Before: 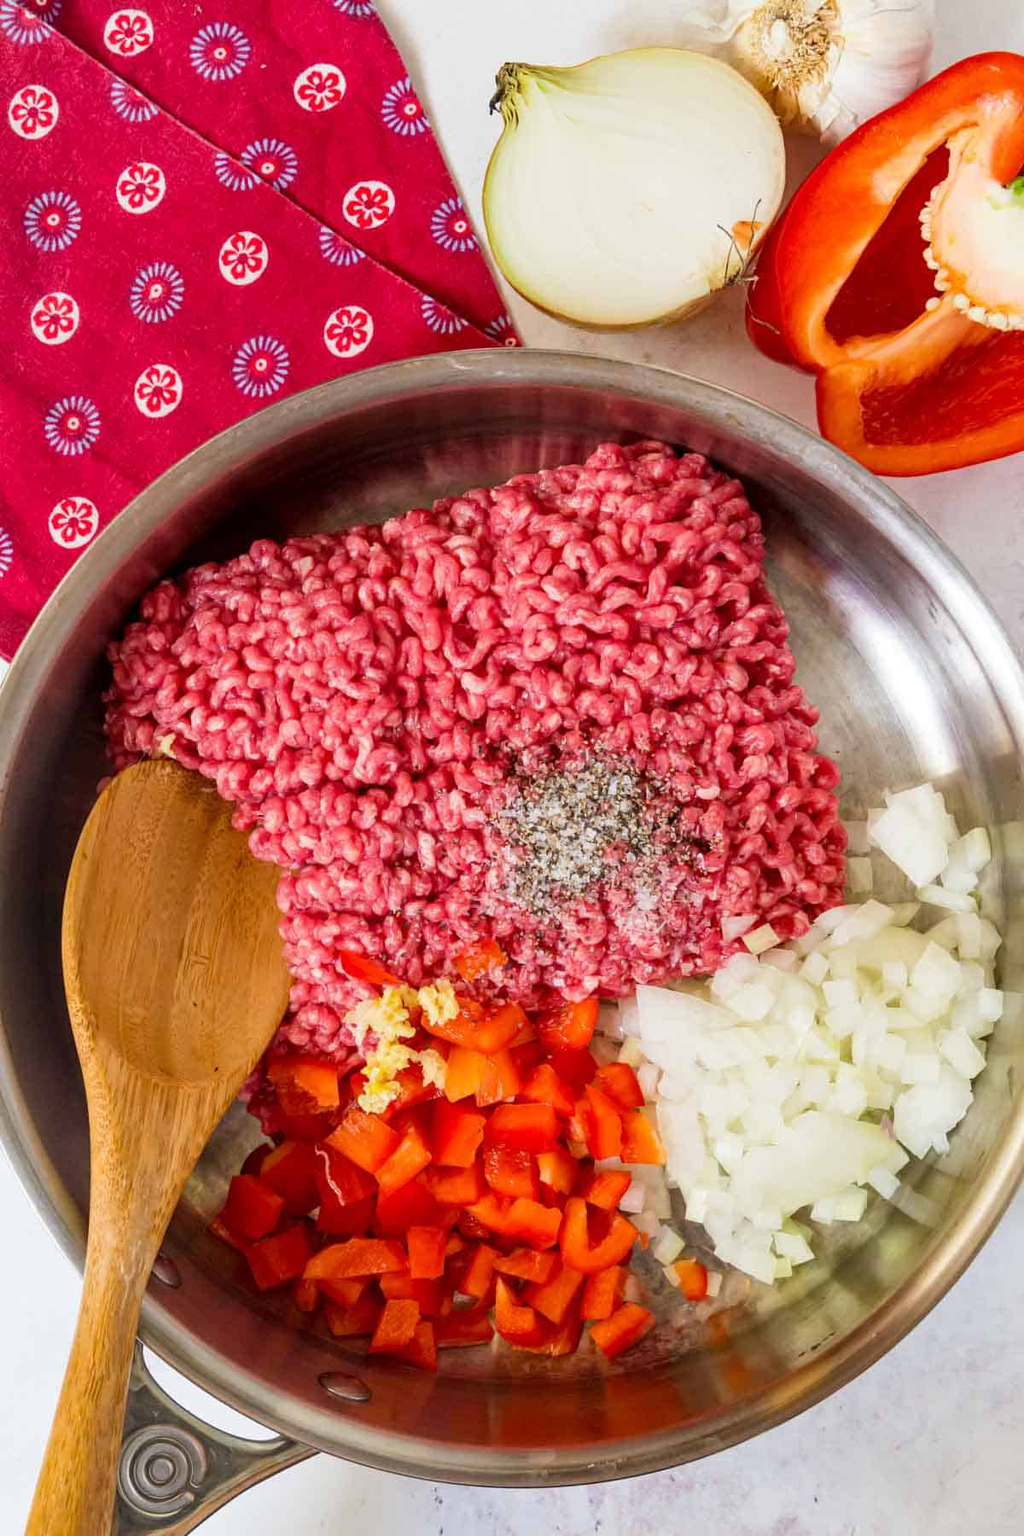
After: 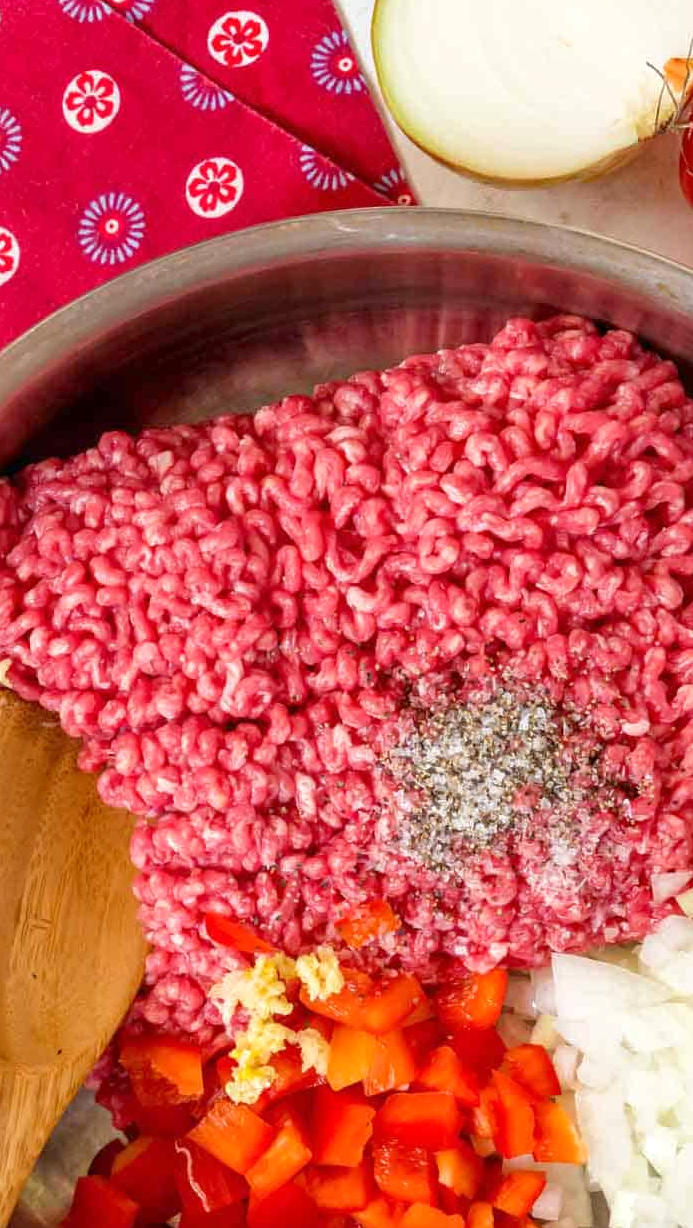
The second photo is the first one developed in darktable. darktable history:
exposure: exposure 0.566 EV, compensate highlight preservation false
tone equalizer: -8 EV 0.25 EV, -7 EV 0.417 EV, -6 EV 0.417 EV, -5 EV 0.25 EV, -3 EV -0.25 EV, -2 EV -0.417 EV, -1 EV -0.417 EV, +0 EV -0.25 EV, edges refinement/feathering 500, mask exposure compensation -1.57 EV, preserve details guided filter
crop: left 16.202%, top 11.208%, right 26.045%, bottom 20.557%
